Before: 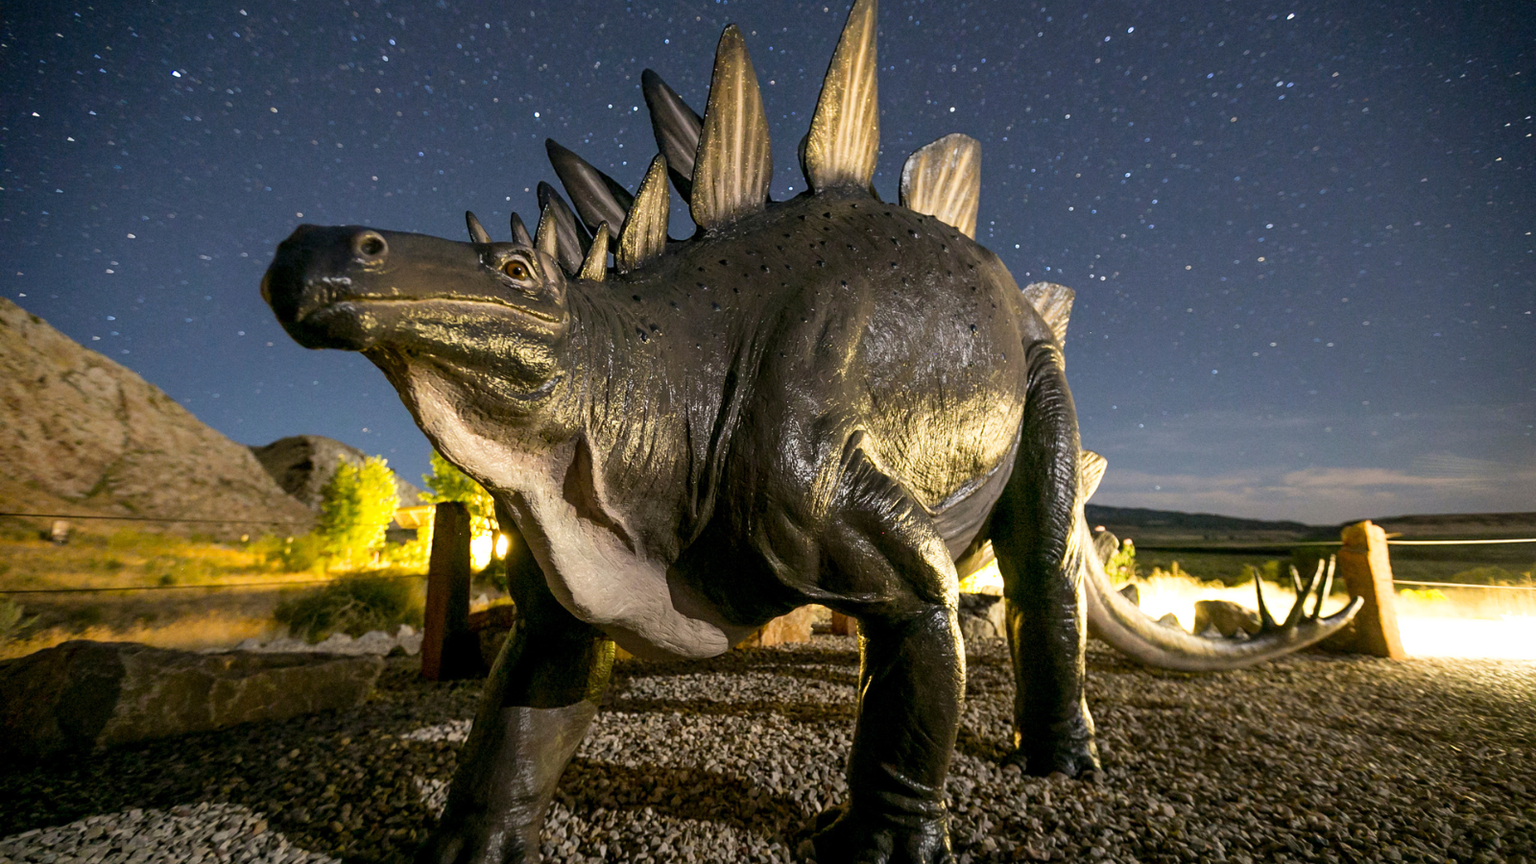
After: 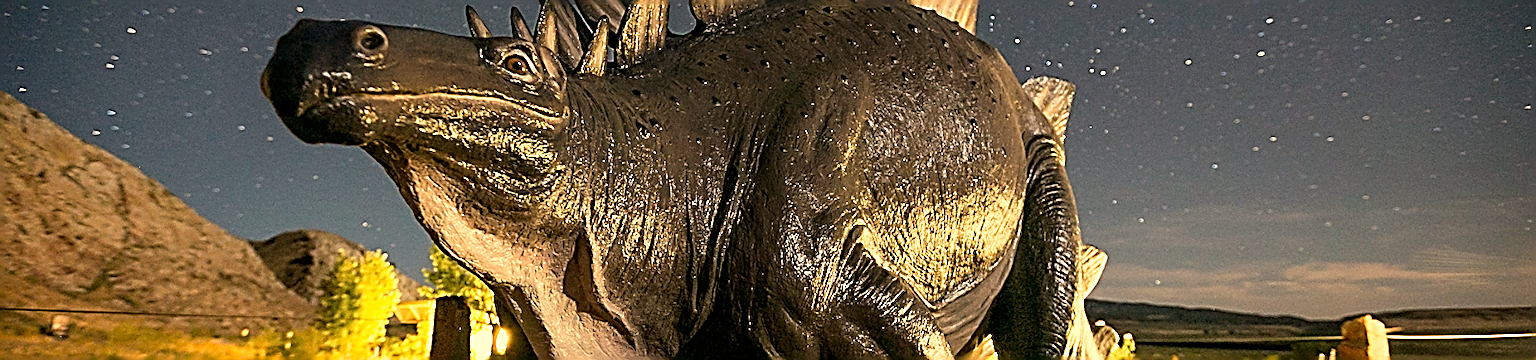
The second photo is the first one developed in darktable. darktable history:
white balance: red 1.138, green 0.996, blue 0.812
crop and rotate: top 23.84%, bottom 34.294%
sharpen: amount 2
